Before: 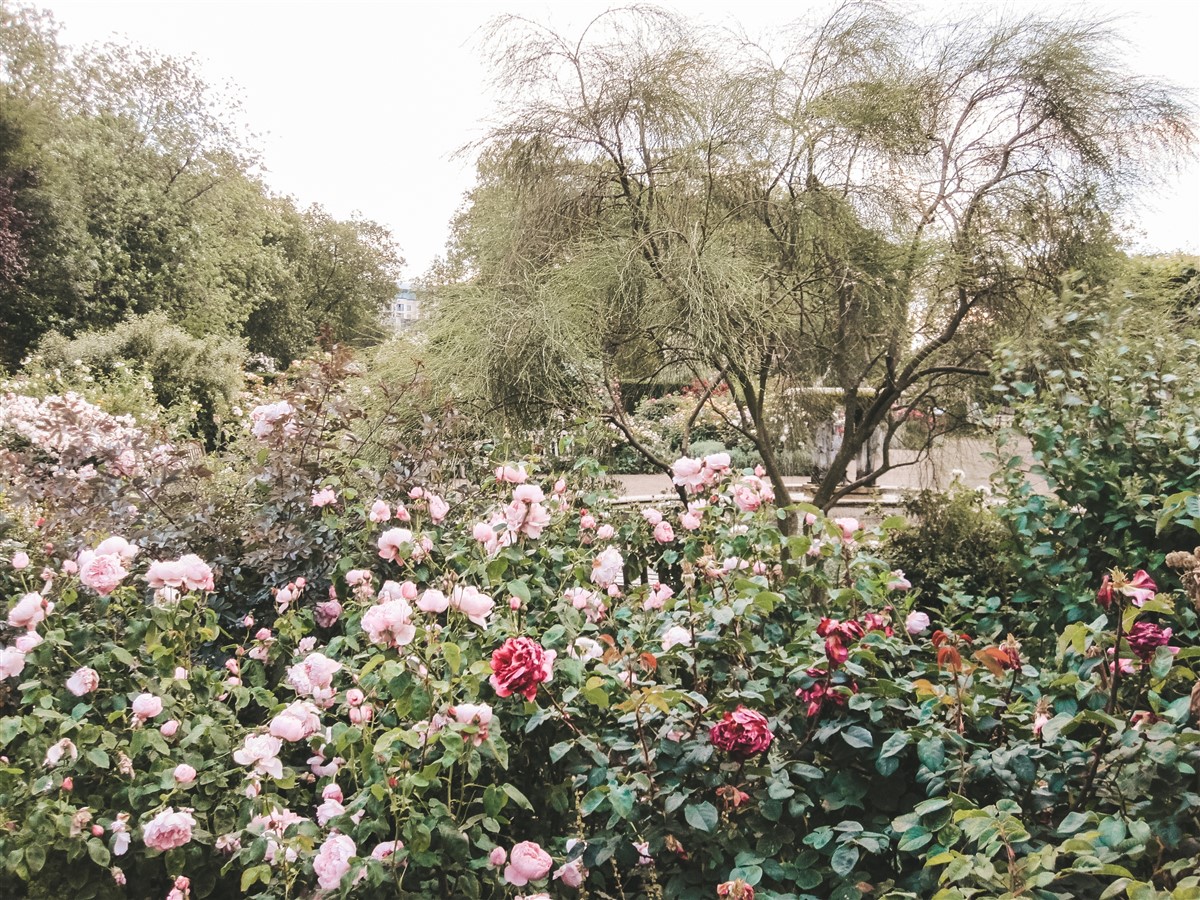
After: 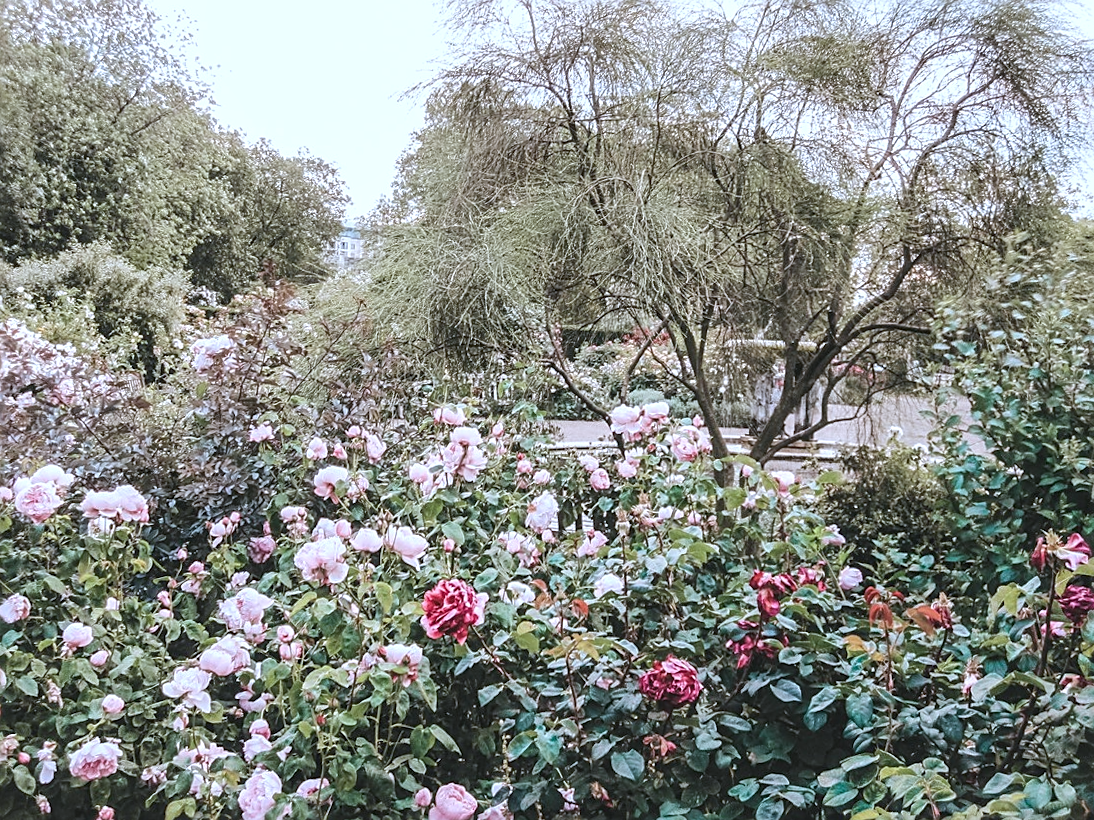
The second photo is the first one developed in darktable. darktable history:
sharpen: on, module defaults
color correction: highlights a* -2.24, highlights b* -18.1
crop and rotate: angle -1.96°, left 3.097%, top 4.154%, right 1.586%, bottom 0.529%
local contrast: on, module defaults
